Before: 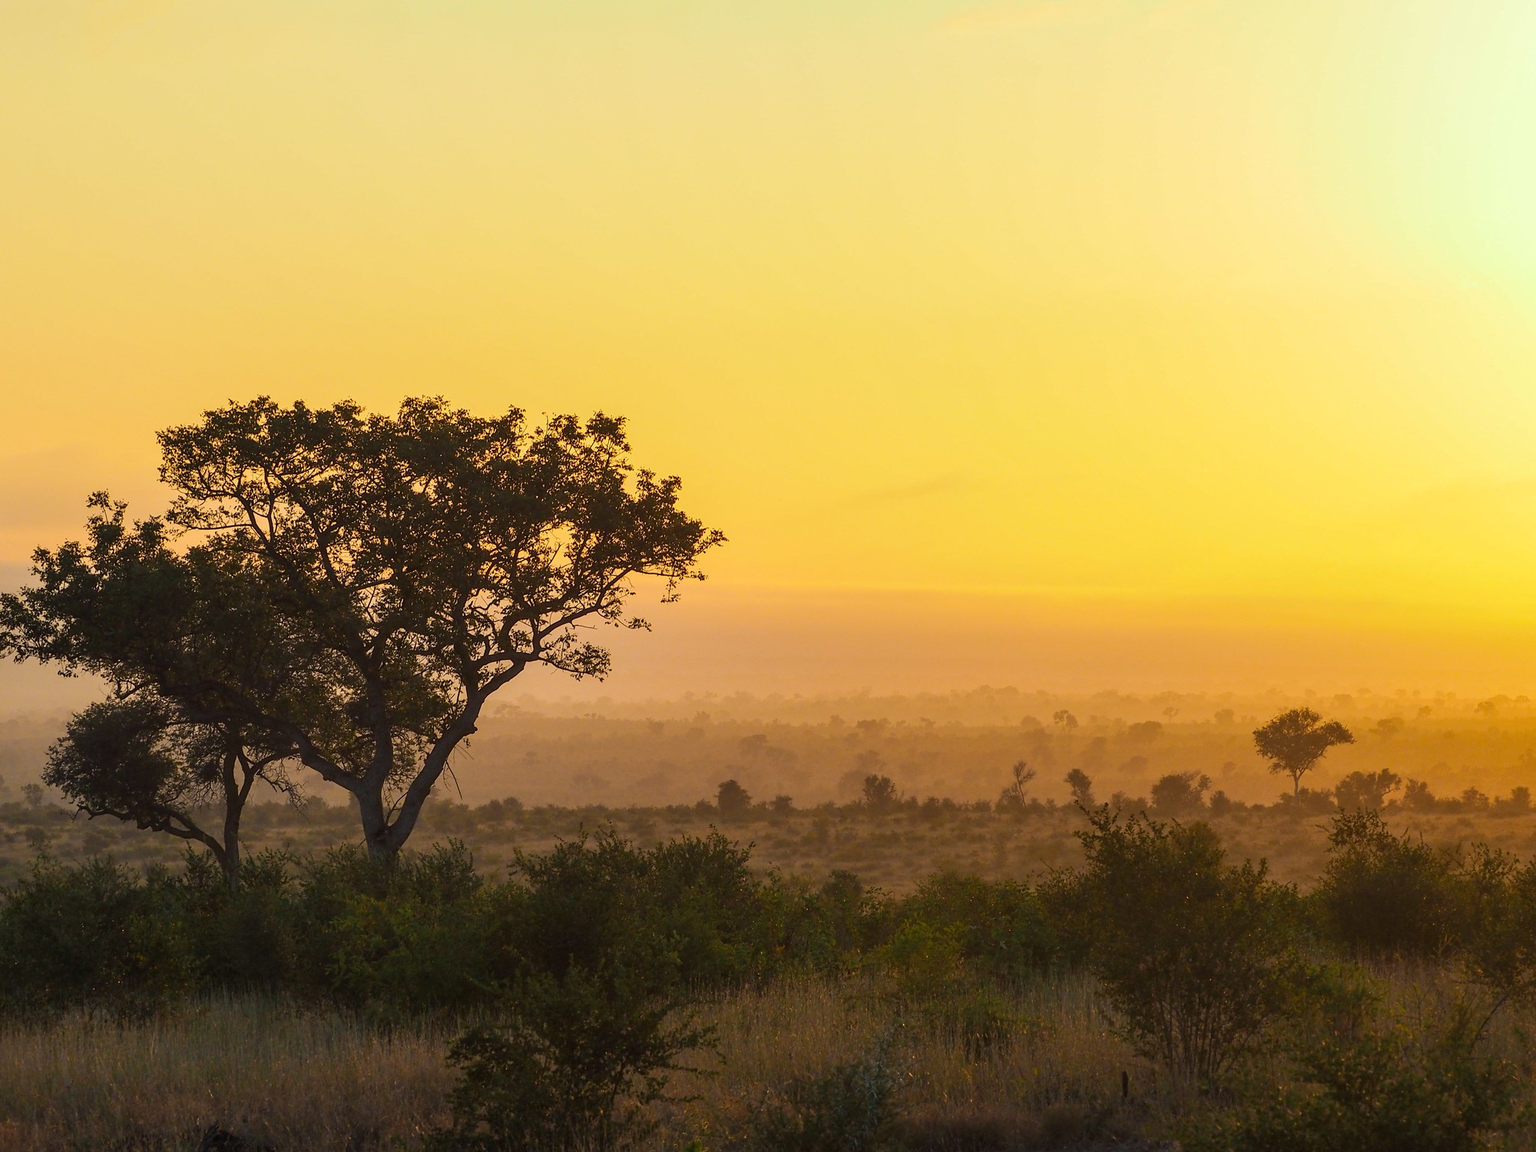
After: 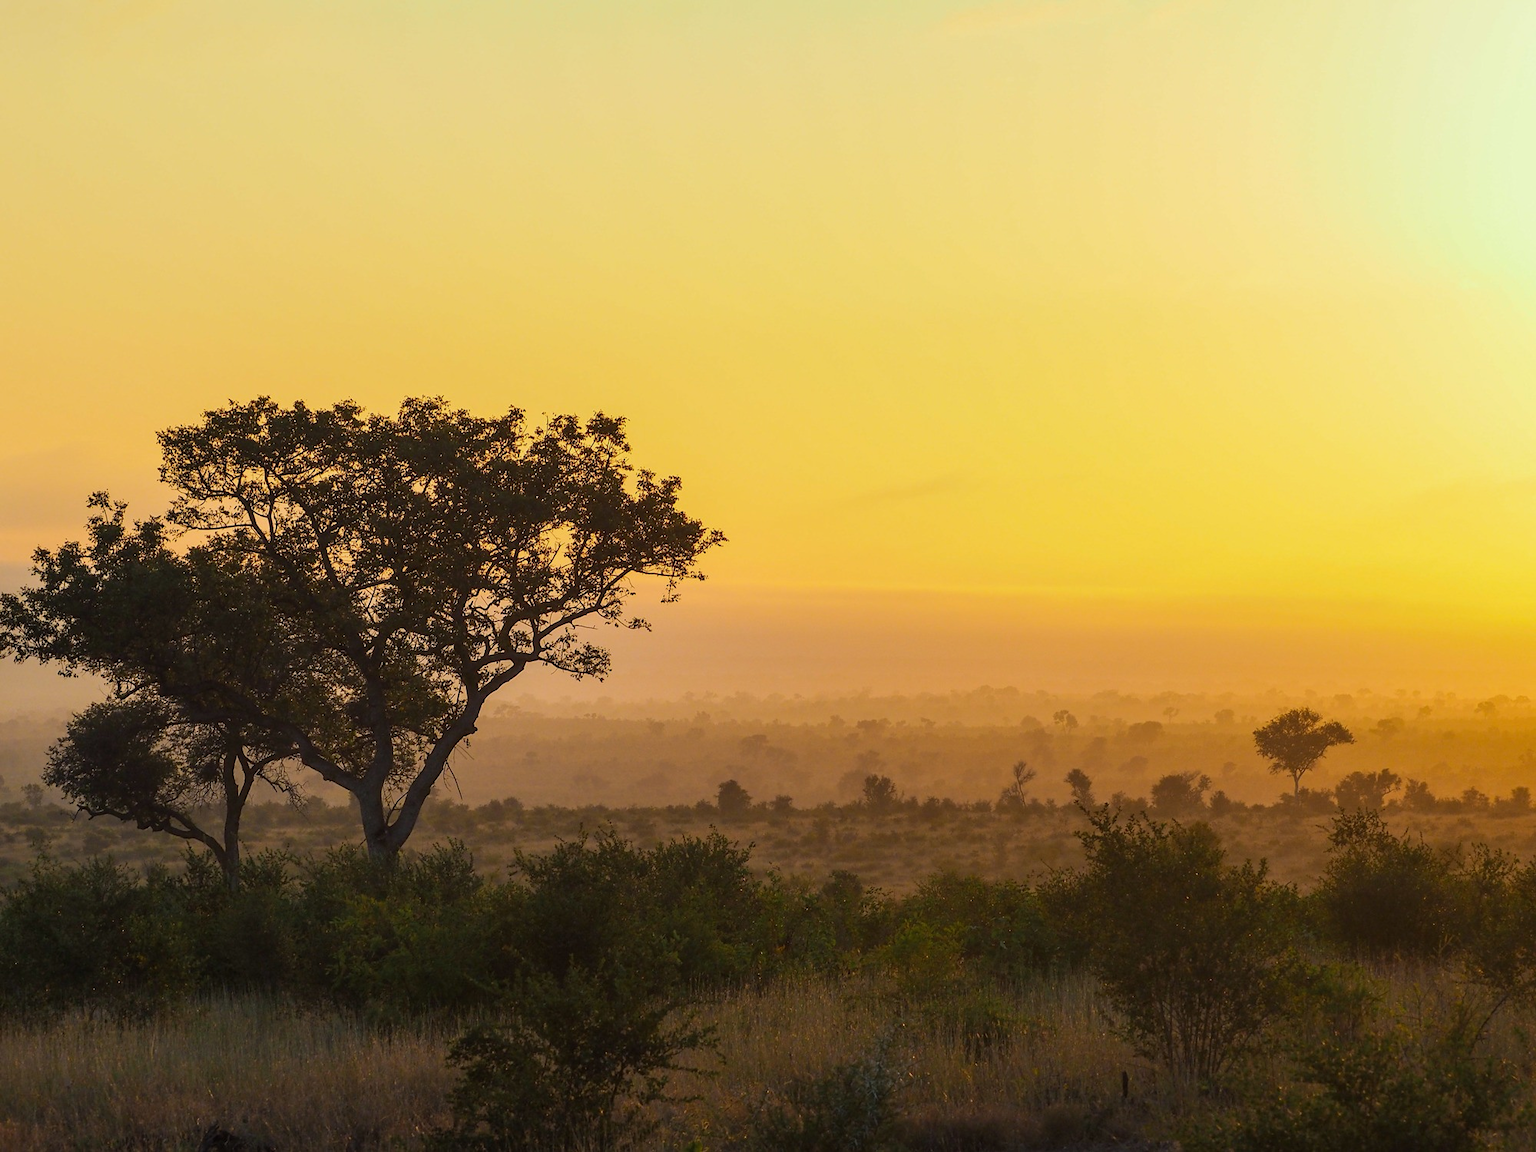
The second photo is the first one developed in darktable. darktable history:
exposure: exposure -0.111 EV, compensate highlight preservation false
